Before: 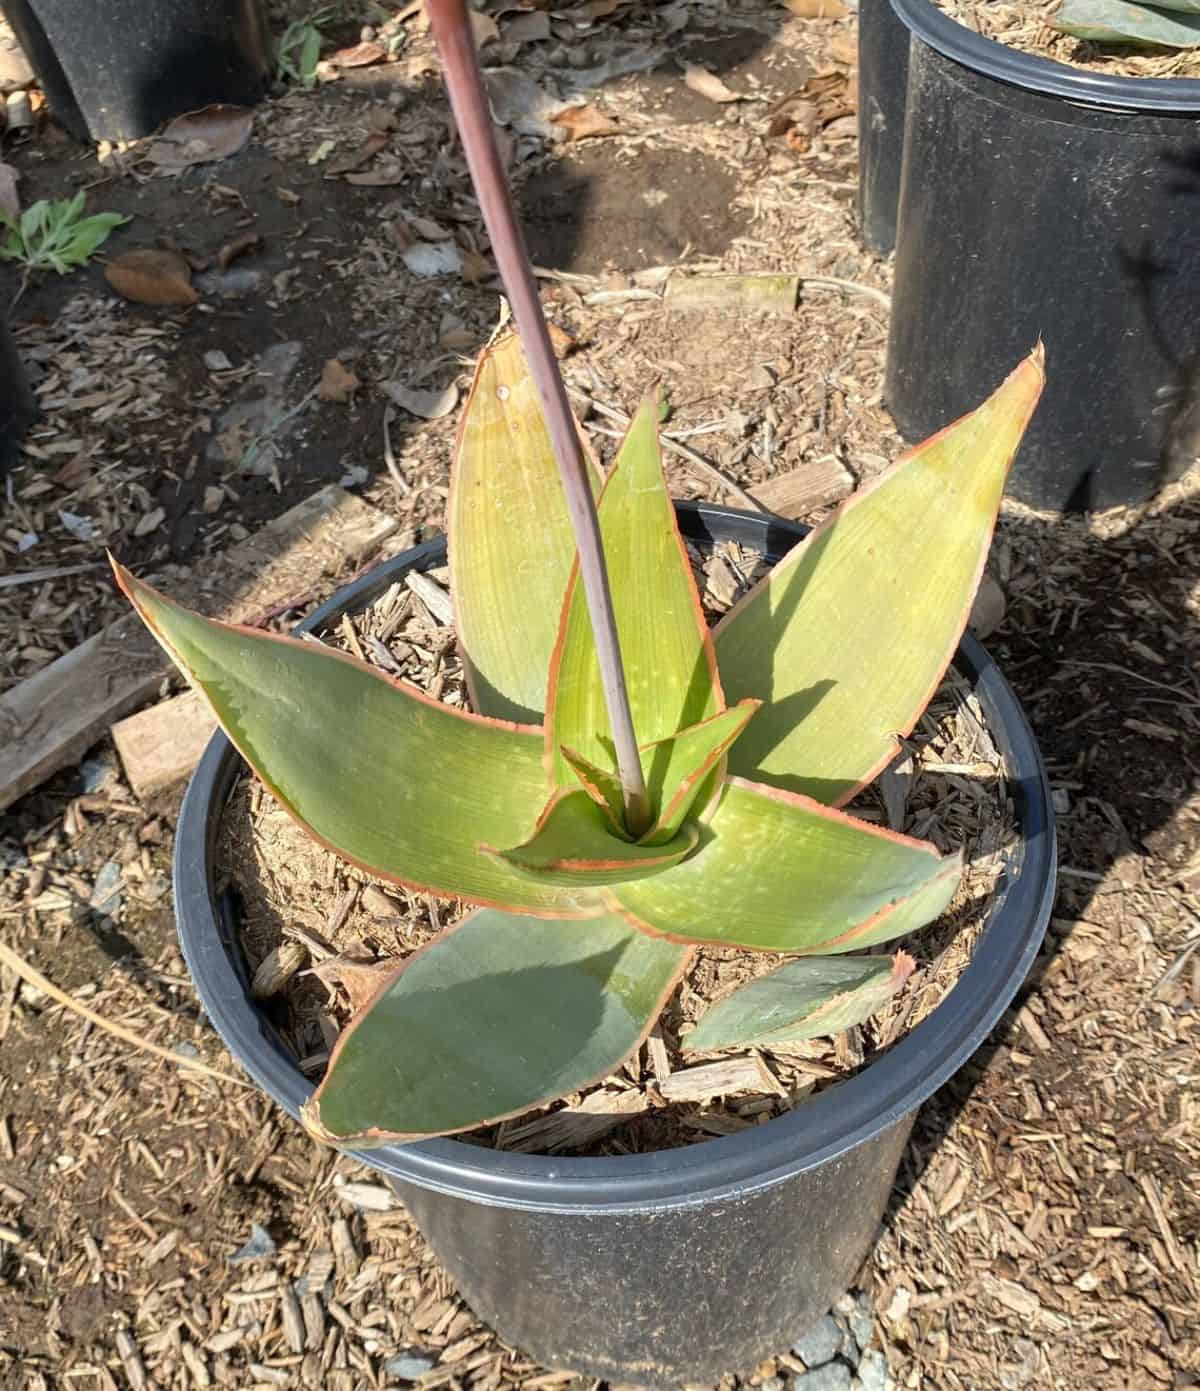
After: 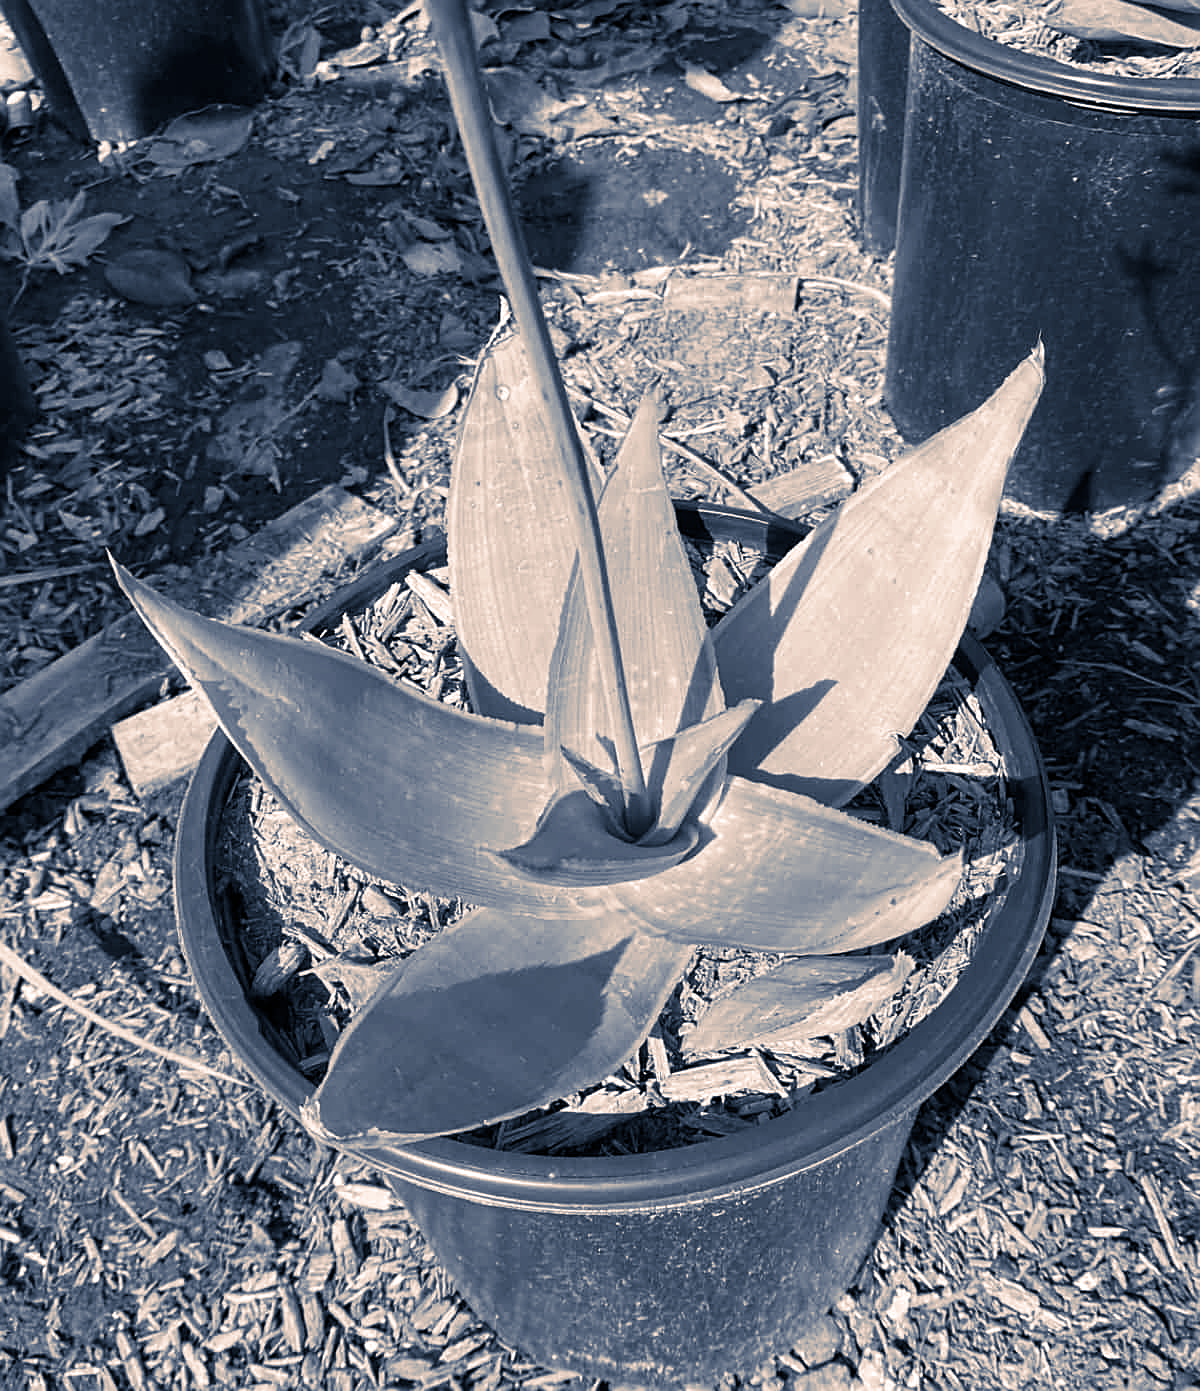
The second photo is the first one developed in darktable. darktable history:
monochrome: on, module defaults
tone equalizer: on, module defaults
split-toning: shadows › hue 226.8°, shadows › saturation 0.56, highlights › hue 28.8°, balance -40, compress 0%
vibrance: on, module defaults
contrast brightness saturation: saturation -1
color balance rgb: perceptual saturation grading › global saturation 30%, global vibrance 20%
sharpen: on, module defaults
rgb levels: mode RGB, independent channels, levels [[0, 0.5, 1], [0, 0.521, 1], [0, 0.536, 1]]
